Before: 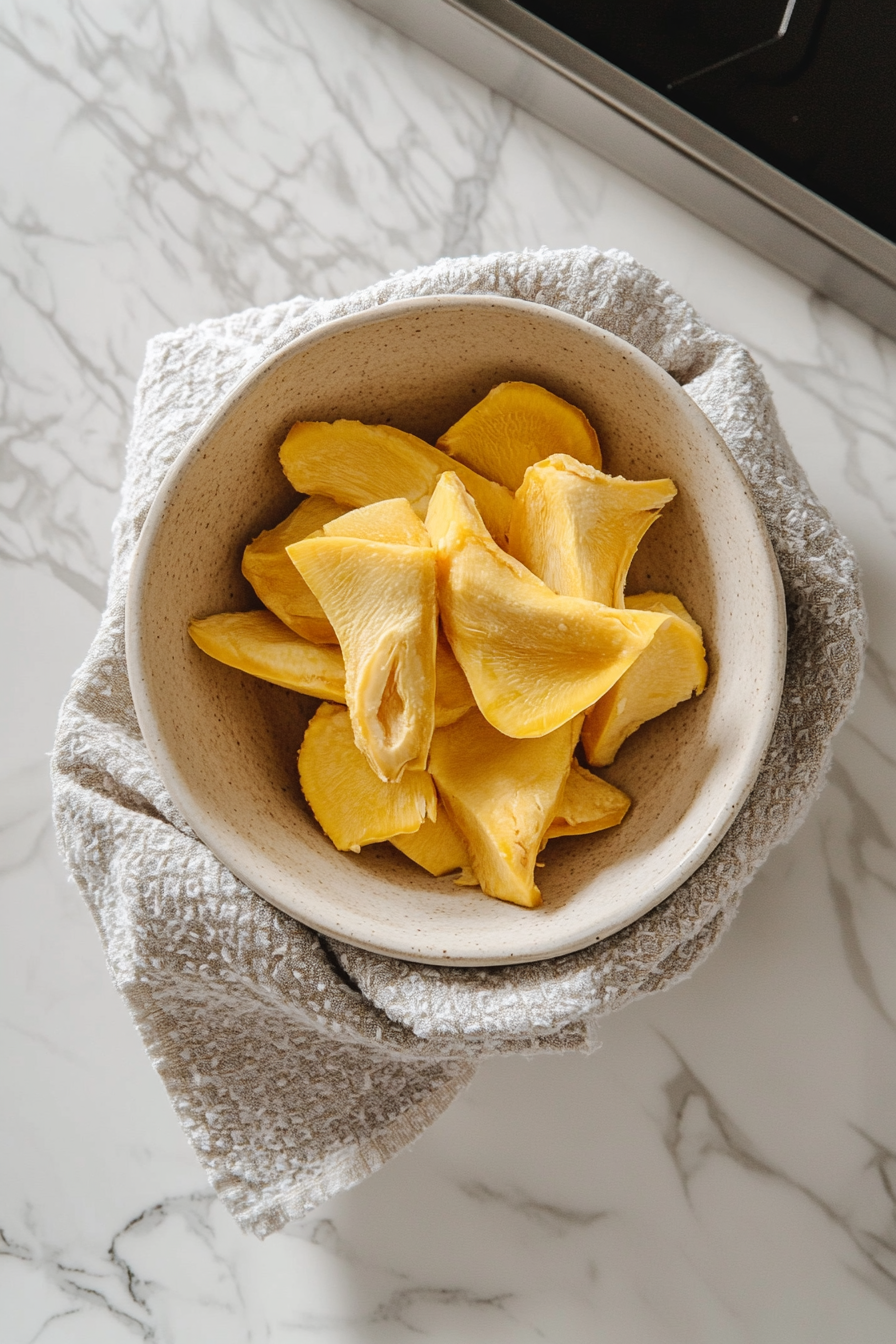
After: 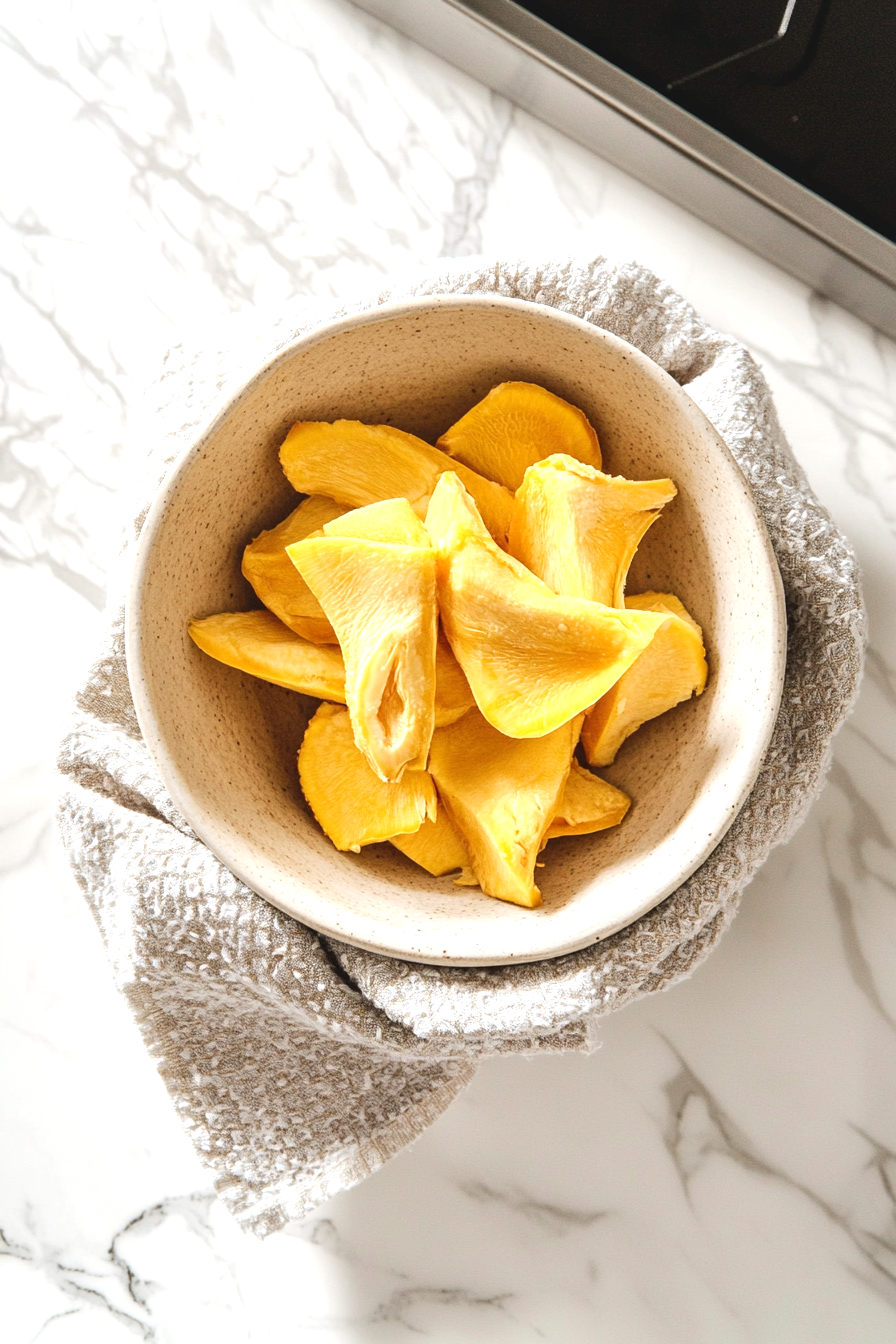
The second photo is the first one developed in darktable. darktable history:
exposure: exposure 0.776 EV, compensate exposure bias true, compensate highlight preservation false
